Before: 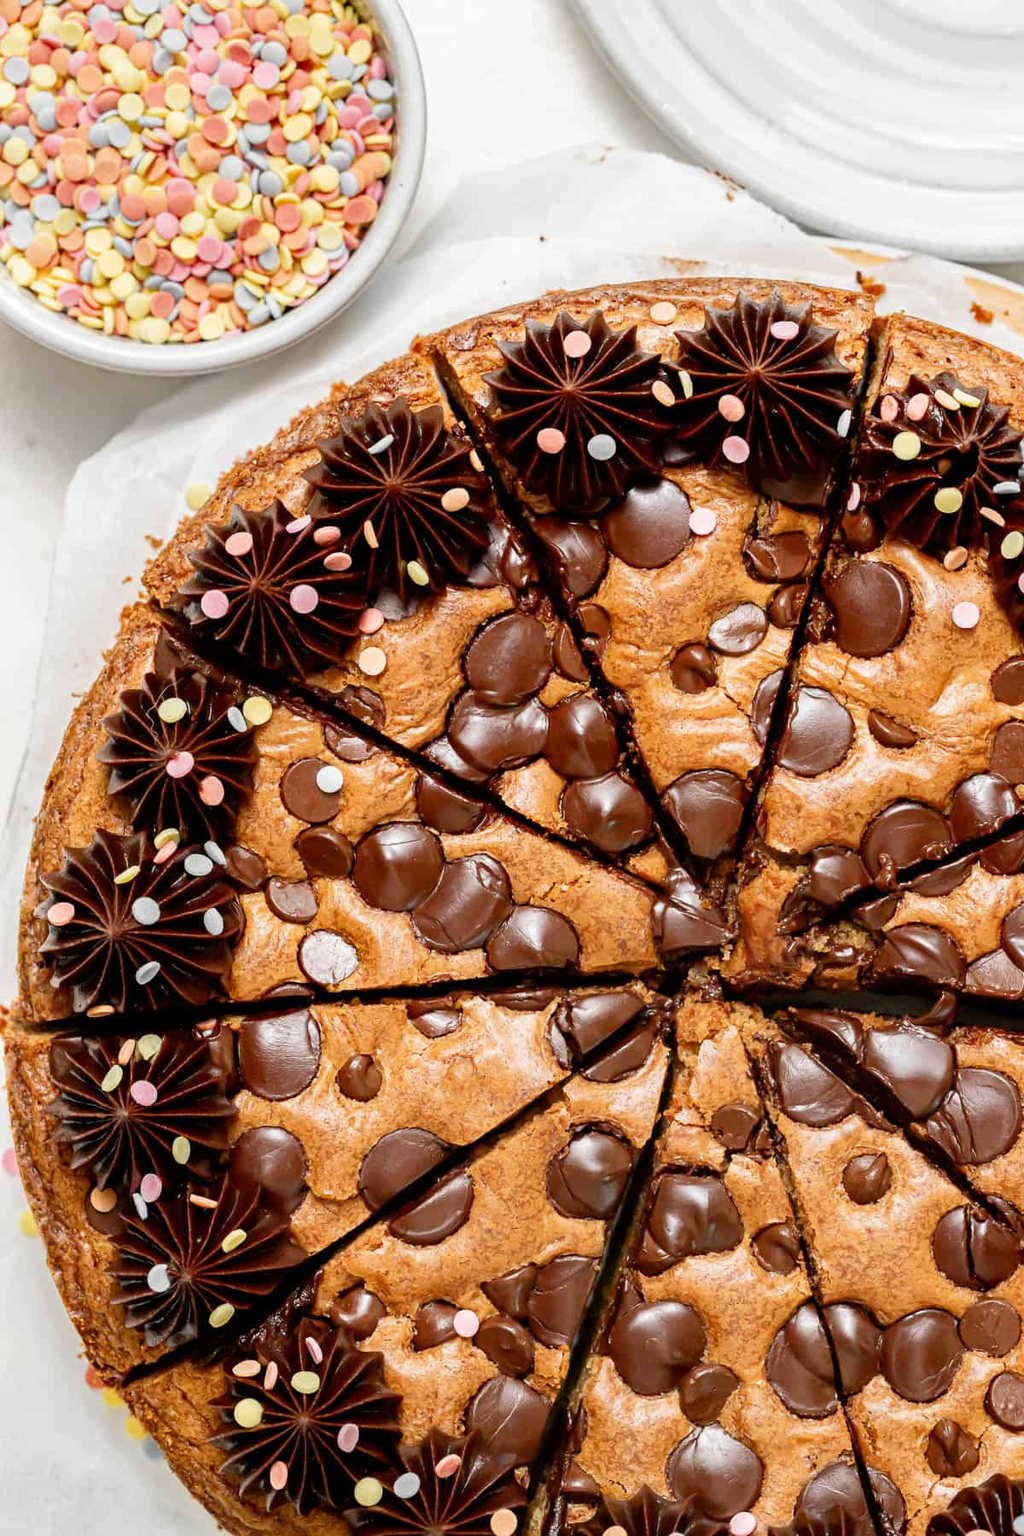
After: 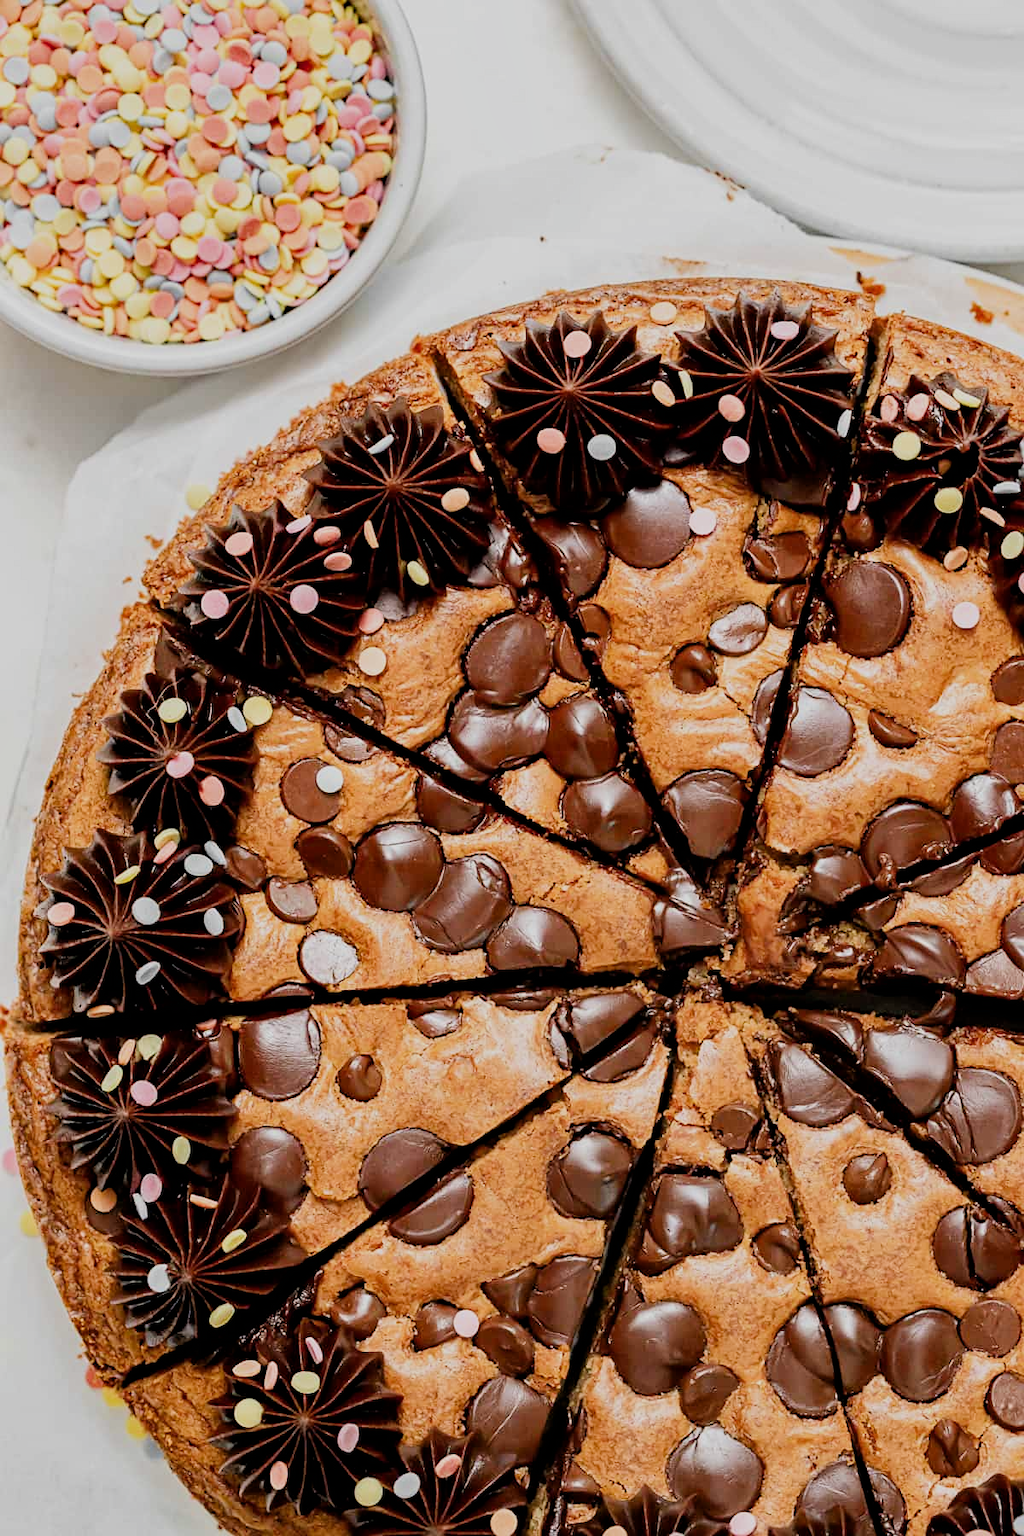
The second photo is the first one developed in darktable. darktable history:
filmic rgb: black relative exposure -7.65 EV, white relative exposure 4.56 EV, hardness 3.61
sharpen: amount 0.215
contrast equalizer: y [[0.6 ×6], [0.55 ×6], [0 ×6], [0 ×6], [0 ×6]], mix 0.156
